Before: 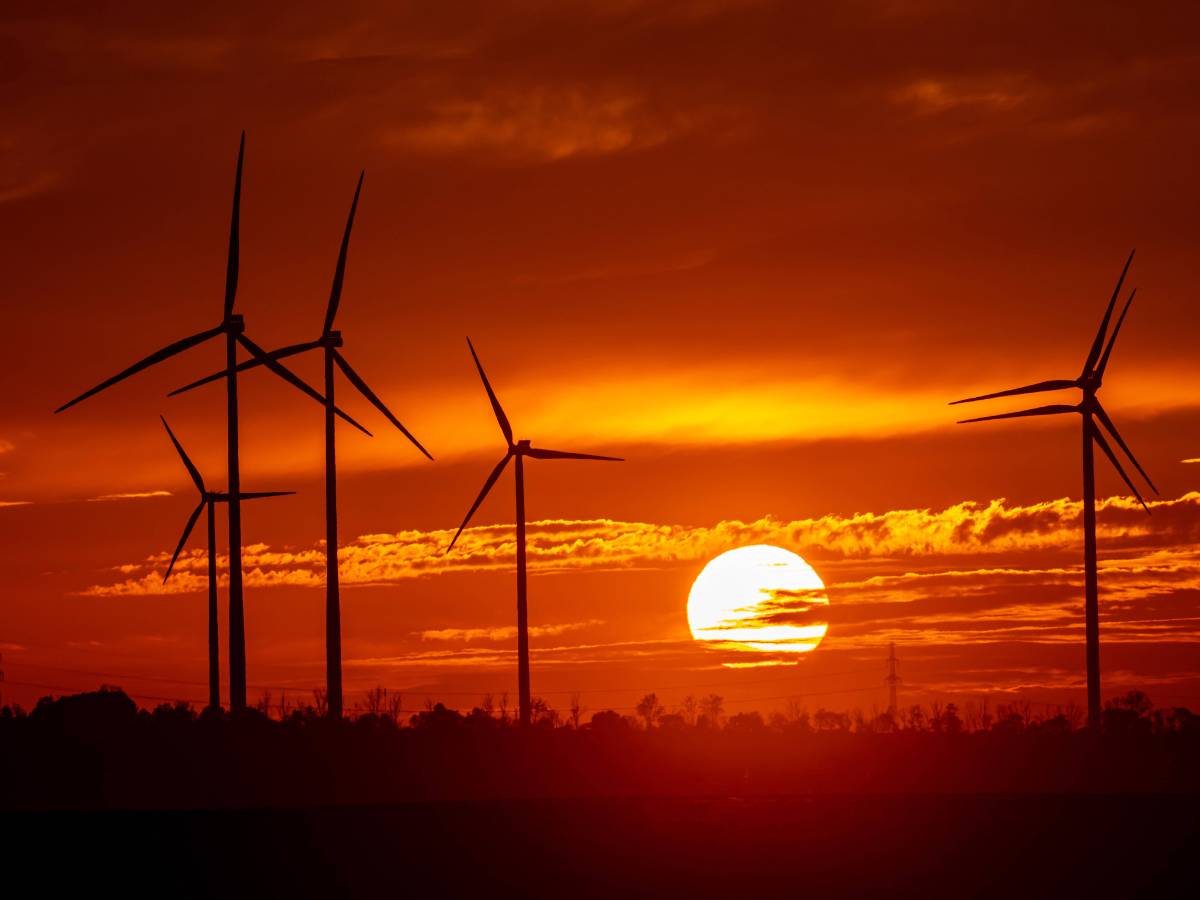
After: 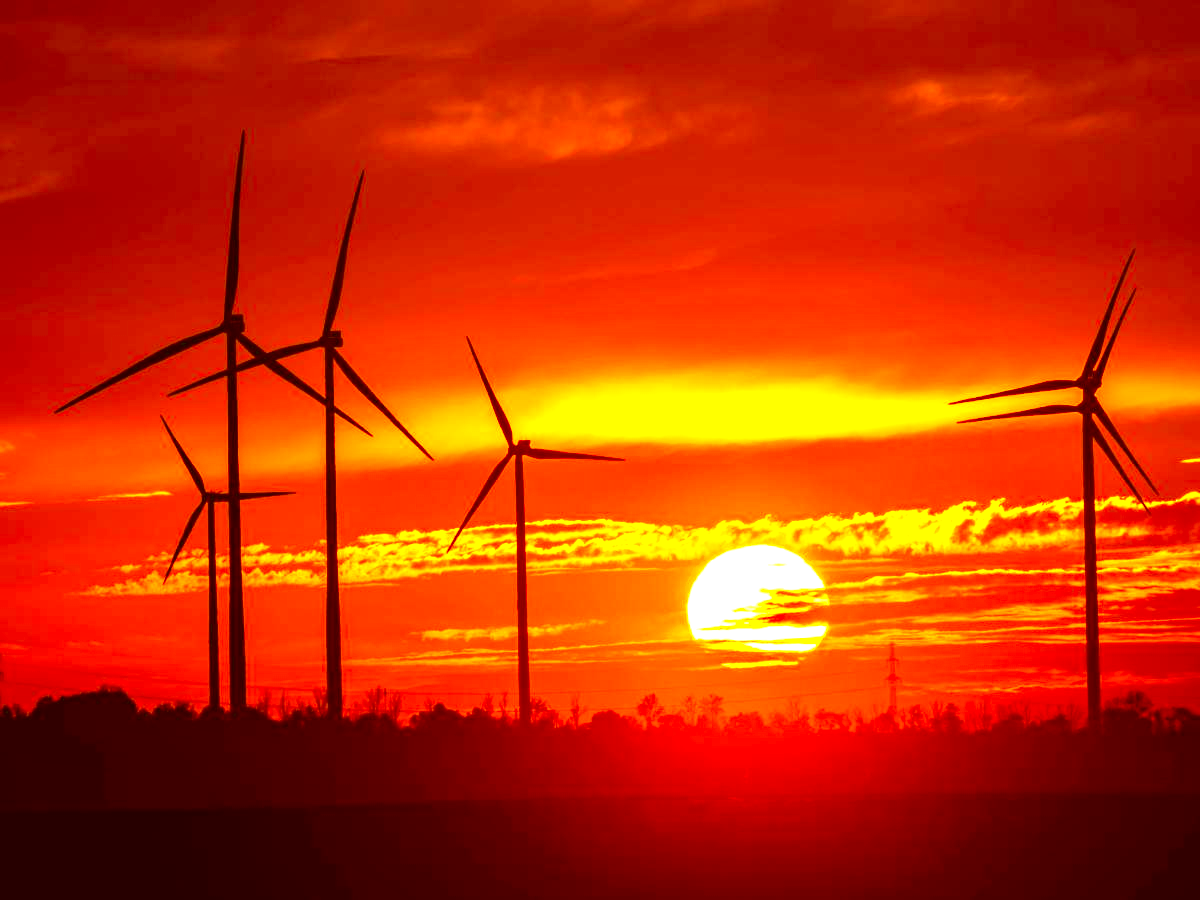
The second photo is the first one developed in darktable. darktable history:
color correction: highlights a* 1.19, highlights b* 24.31, shadows a* 15.74, shadows b* 24.32
exposure: black level correction 0, exposure 1.599 EV, compensate highlight preservation false
shadows and highlights: shadows 31.55, highlights -32.8, soften with gaussian
tone equalizer: edges refinement/feathering 500, mask exposure compensation -1.57 EV, preserve details no
